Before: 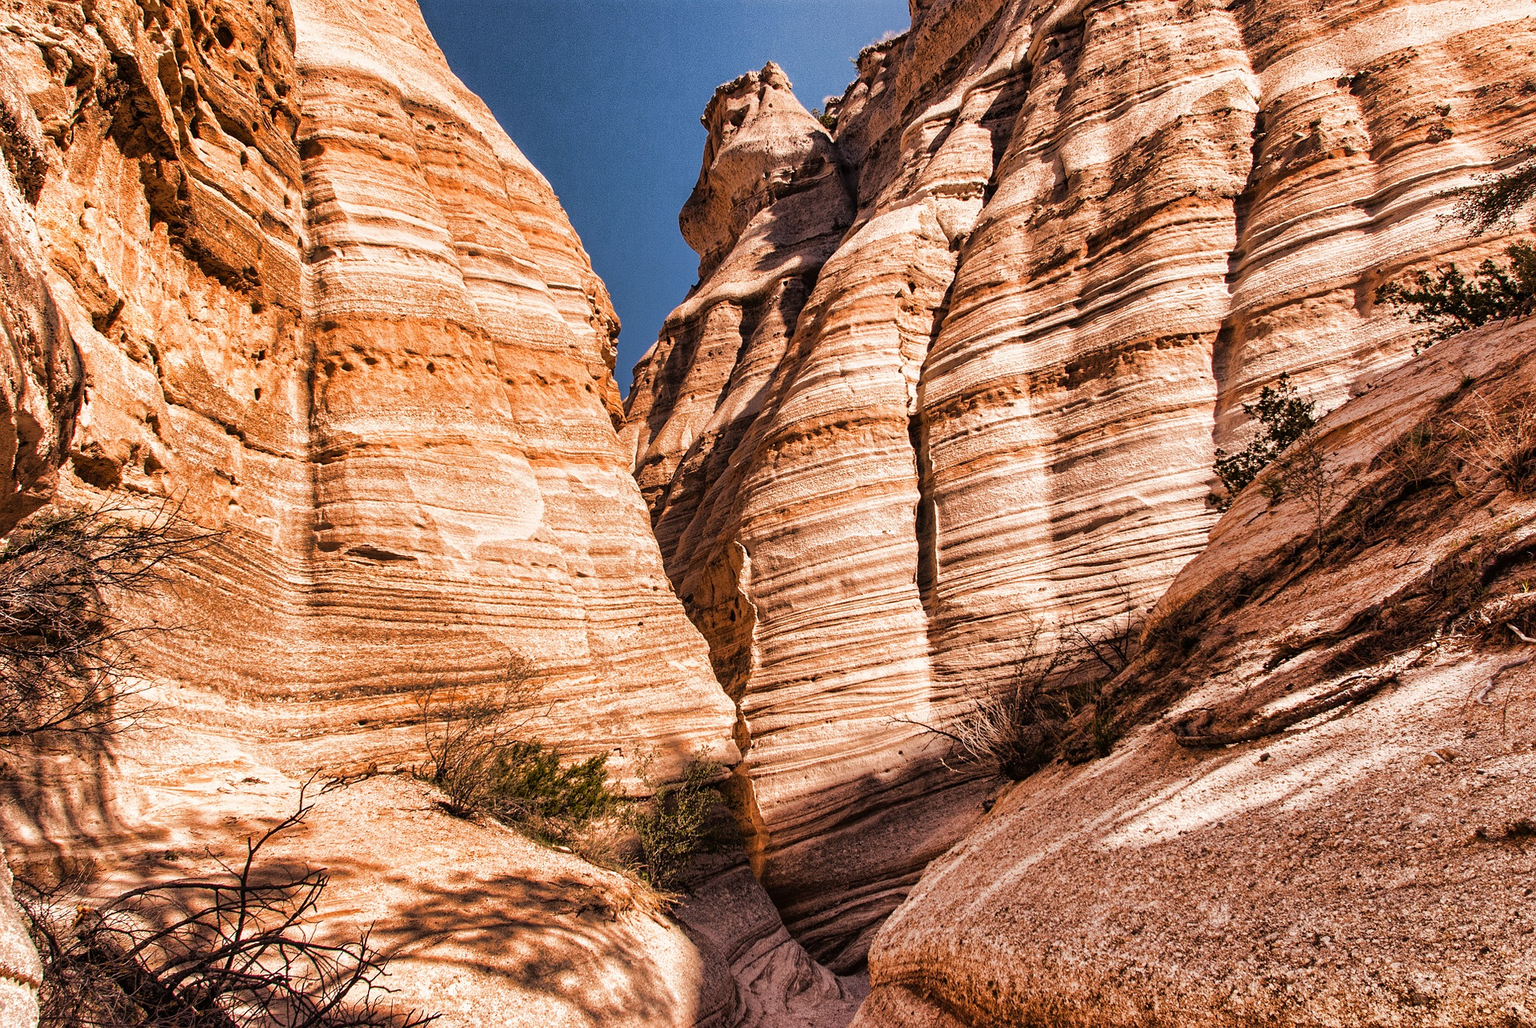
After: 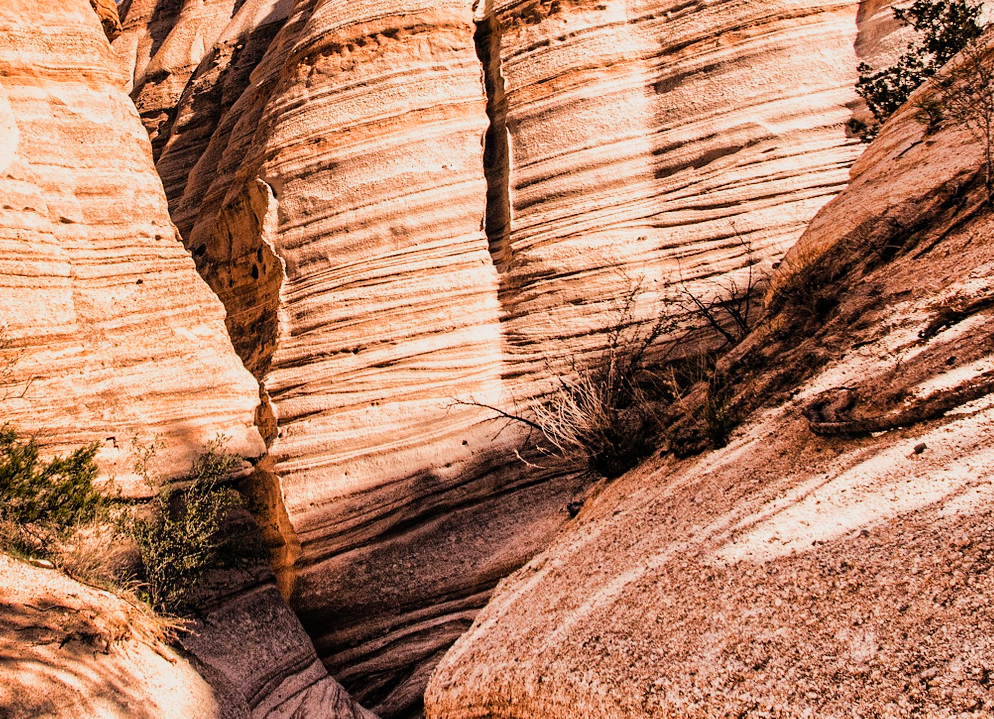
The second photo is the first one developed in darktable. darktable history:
crop: left 34.479%, top 38.822%, right 13.718%, bottom 5.172%
contrast brightness saturation: contrast 0.2, brightness 0.15, saturation 0.14
filmic rgb: hardness 4.17
